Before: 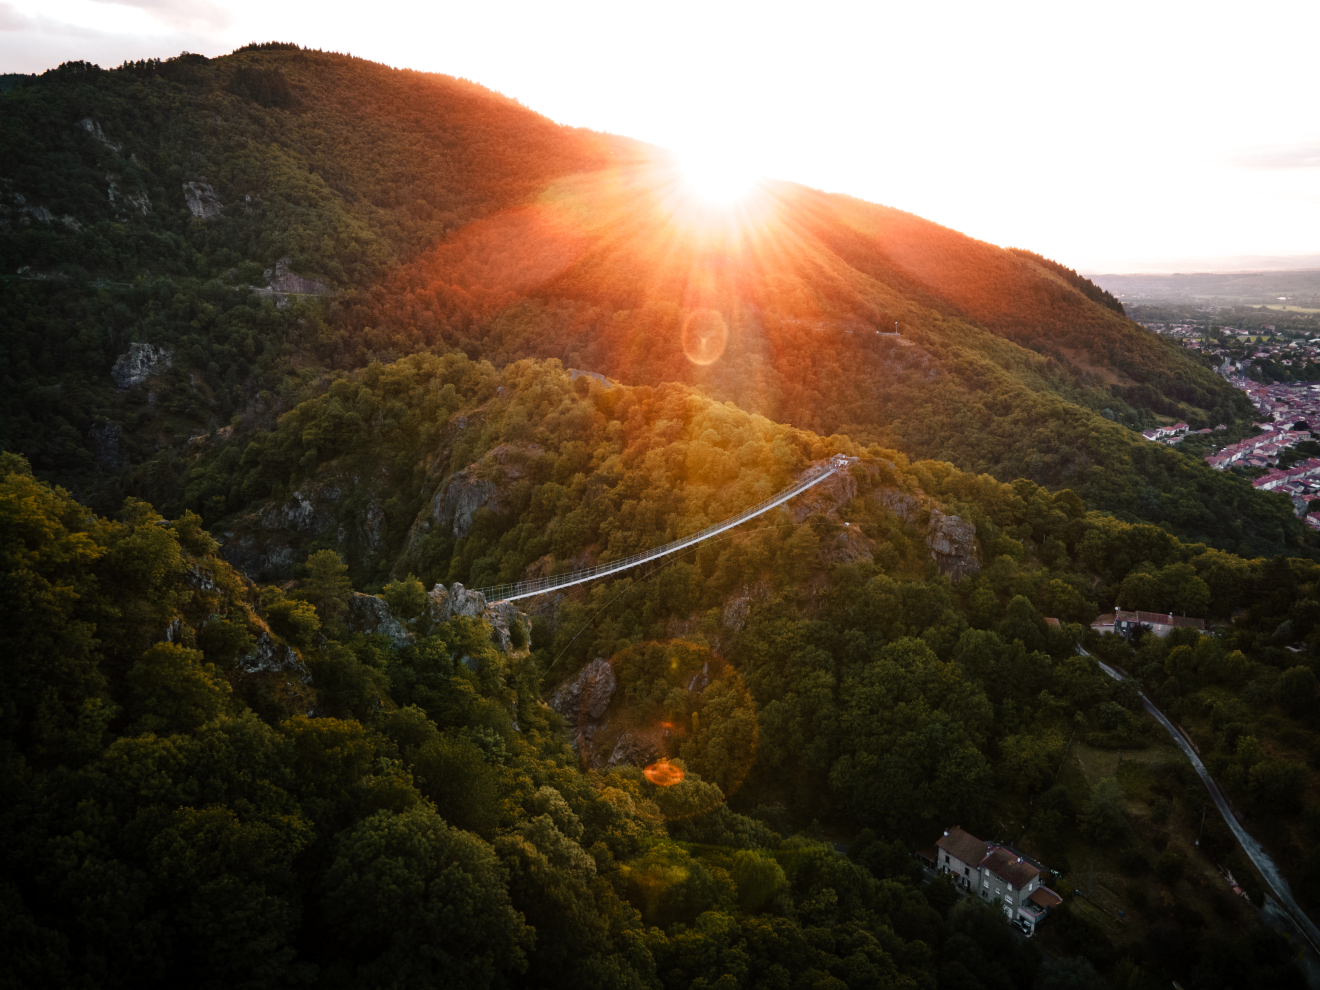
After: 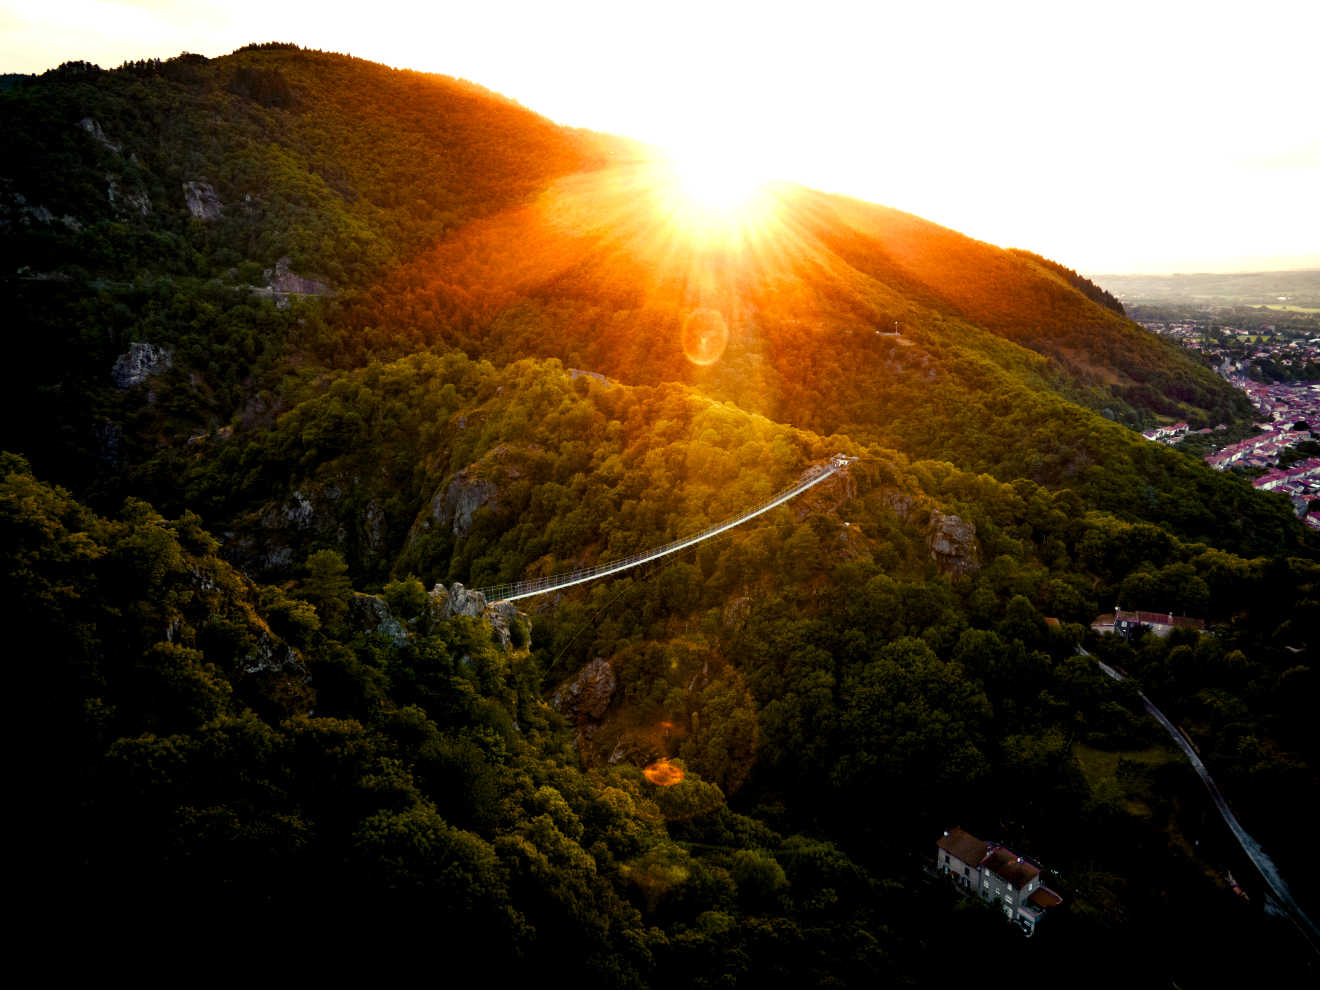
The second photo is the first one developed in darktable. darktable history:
color correction: highlights a* -5.94, highlights b* 11.19
color balance rgb: shadows lift › luminance -21.66%, shadows lift › chroma 6.57%, shadows lift › hue 270°, power › chroma 0.68%, power › hue 60°, highlights gain › luminance 6.08%, highlights gain › chroma 1.33%, highlights gain › hue 90°, global offset › luminance -0.87%, perceptual saturation grading › global saturation 26.86%, perceptual saturation grading › highlights -28.39%, perceptual saturation grading › mid-tones 15.22%, perceptual saturation grading › shadows 33.98%, perceptual brilliance grading › highlights 10%, perceptual brilliance grading › mid-tones 5%
